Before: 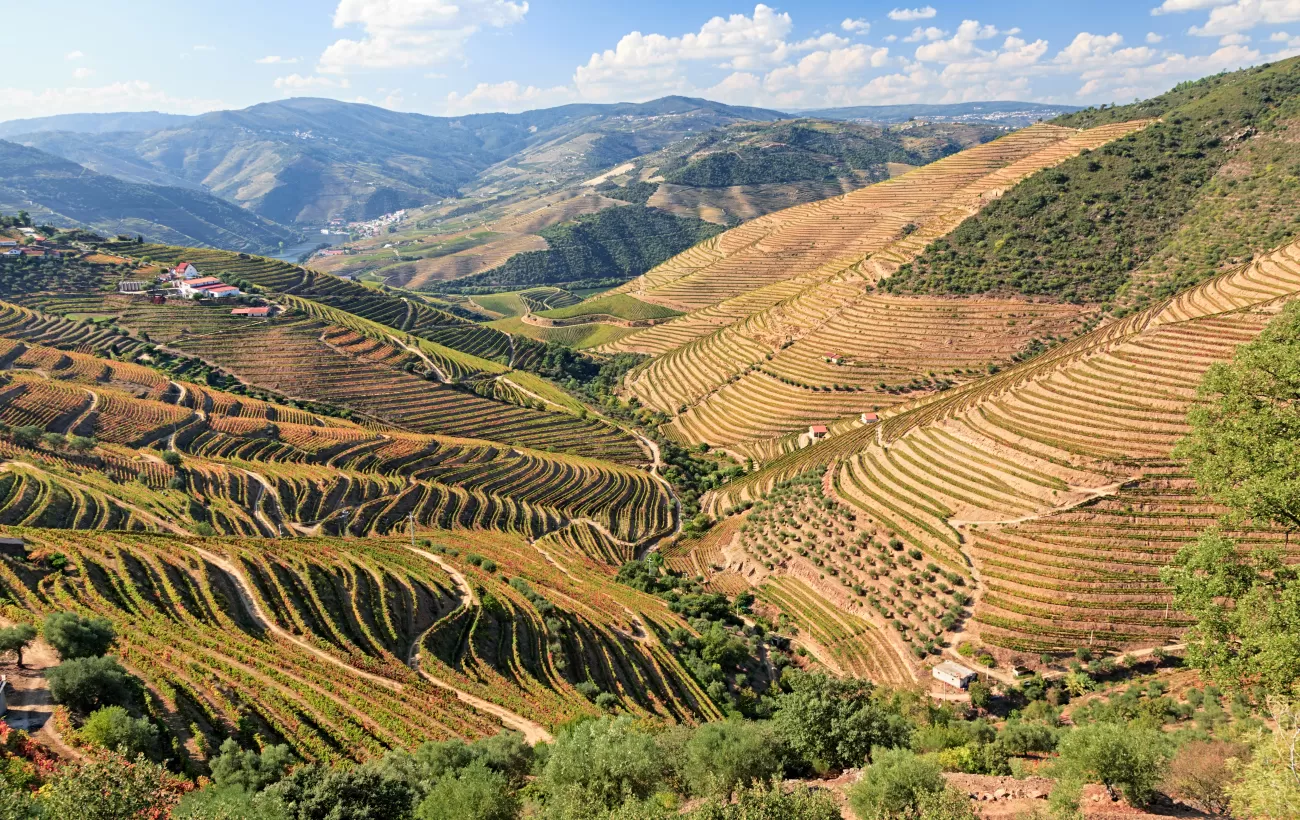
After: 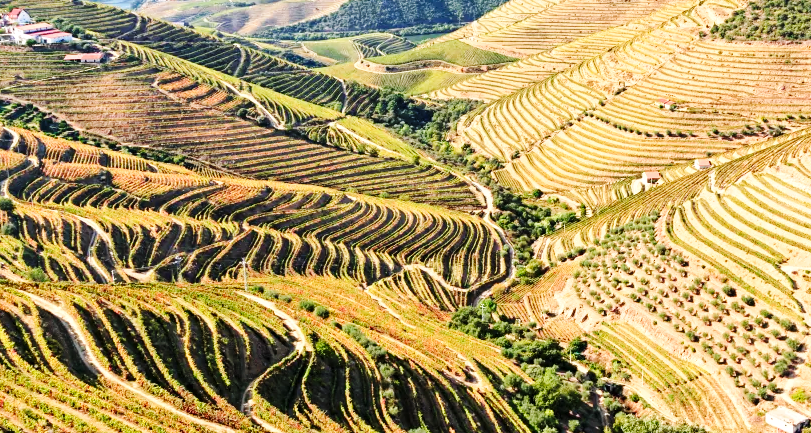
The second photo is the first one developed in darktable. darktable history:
crop: left 12.868%, top 31.083%, right 24.747%, bottom 16.1%
base curve: curves: ch0 [(0, 0) (0.032, 0.025) (0.121, 0.166) (0.206, 0.329) (0.605, 0.79) (1, 1)], preserve colors none
exposure: exposure 0.457 EV, compensate highlight preservation false
